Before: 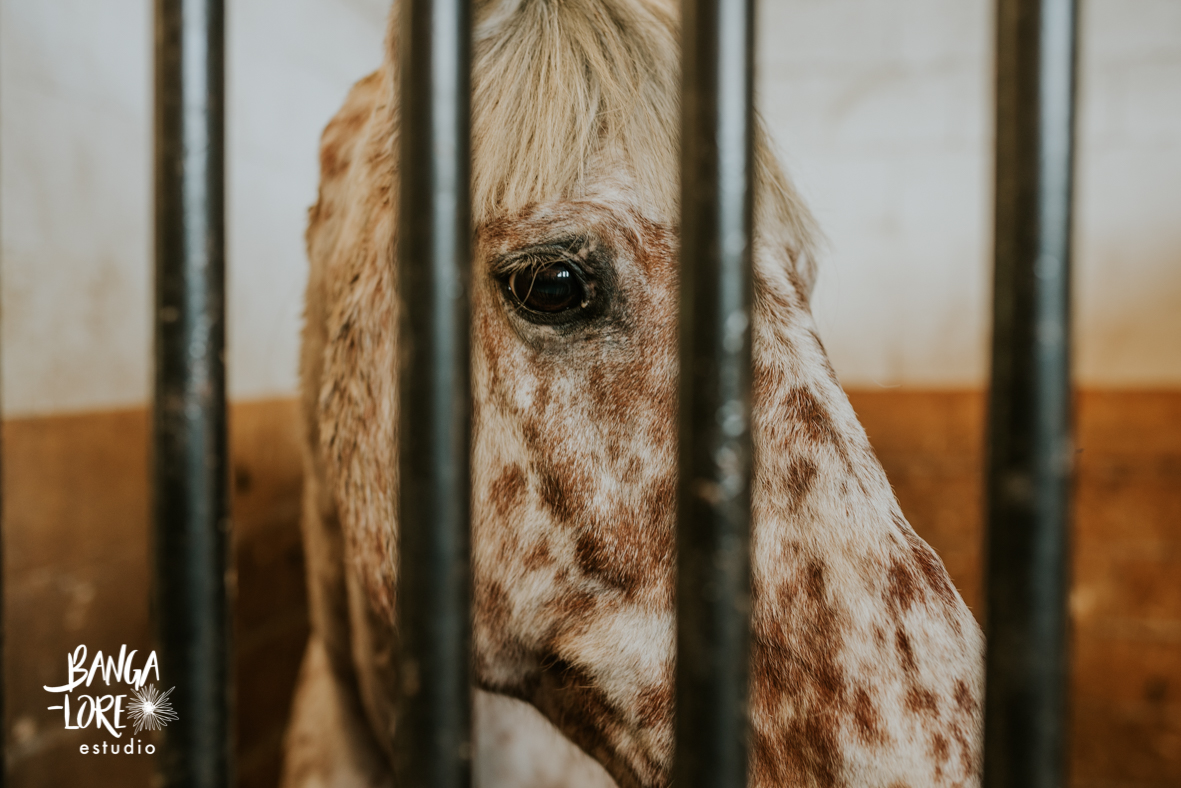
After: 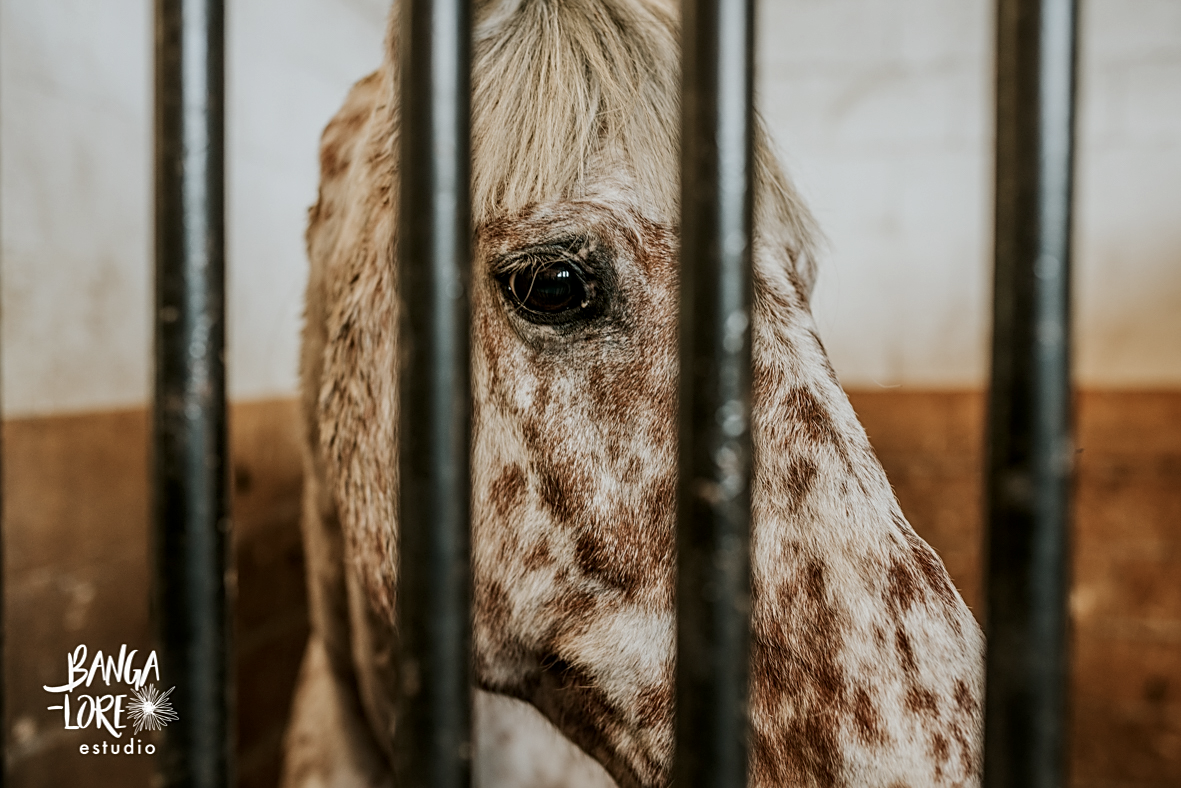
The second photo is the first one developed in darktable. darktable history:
sharpen: on, module defaults
contrast brightness saturation: contrast 0.107, saturation -0.161
local contrast: on, module defaults
